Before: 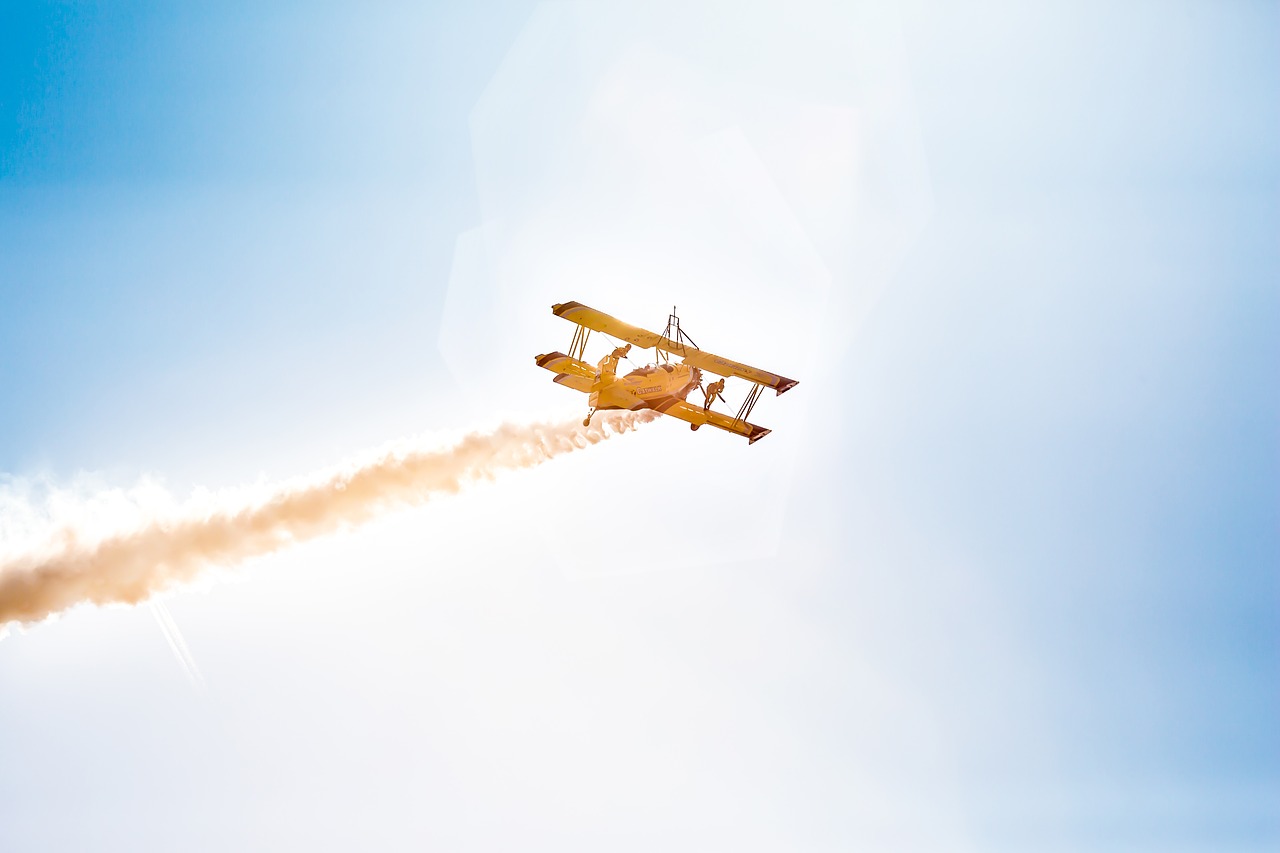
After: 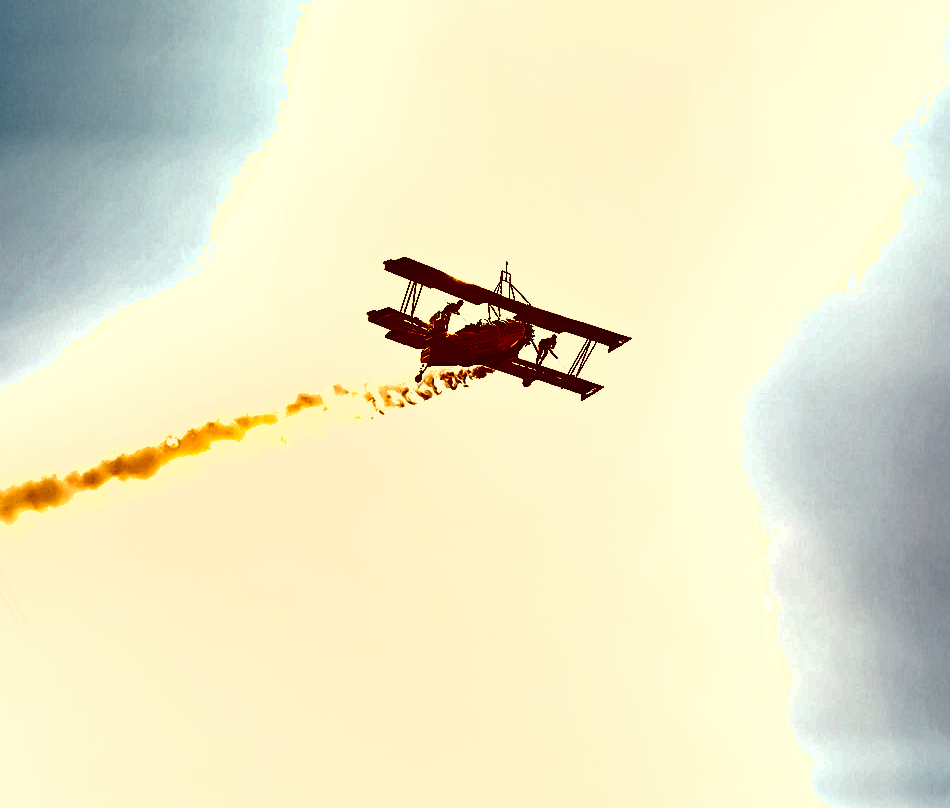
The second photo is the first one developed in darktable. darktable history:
color correction: highlights a* 1.12, highlights b* 24.26, shadows a* 15.58, shadows b* 24.26
shadows and highlights: shadows 24.5, highlights -78.15, soften with gaussian
crop and rotate: left 13.15%, top 5.251%, right 12.609%
tone equalizer: -8 EV -0.417 EV, -7 EV -0.389 EV, -6 EV -0.333 EV, -5 EV -0.222 EV, -3 EV 0.222 EV, -2 EV 0.333 EV, -1 EV 0.389 EV, +0 EV 0.417 EV, edges refinement/feathering 500, mask exposure compensation -1.57 EV, preserve details no
sharpen: on, module defaults
